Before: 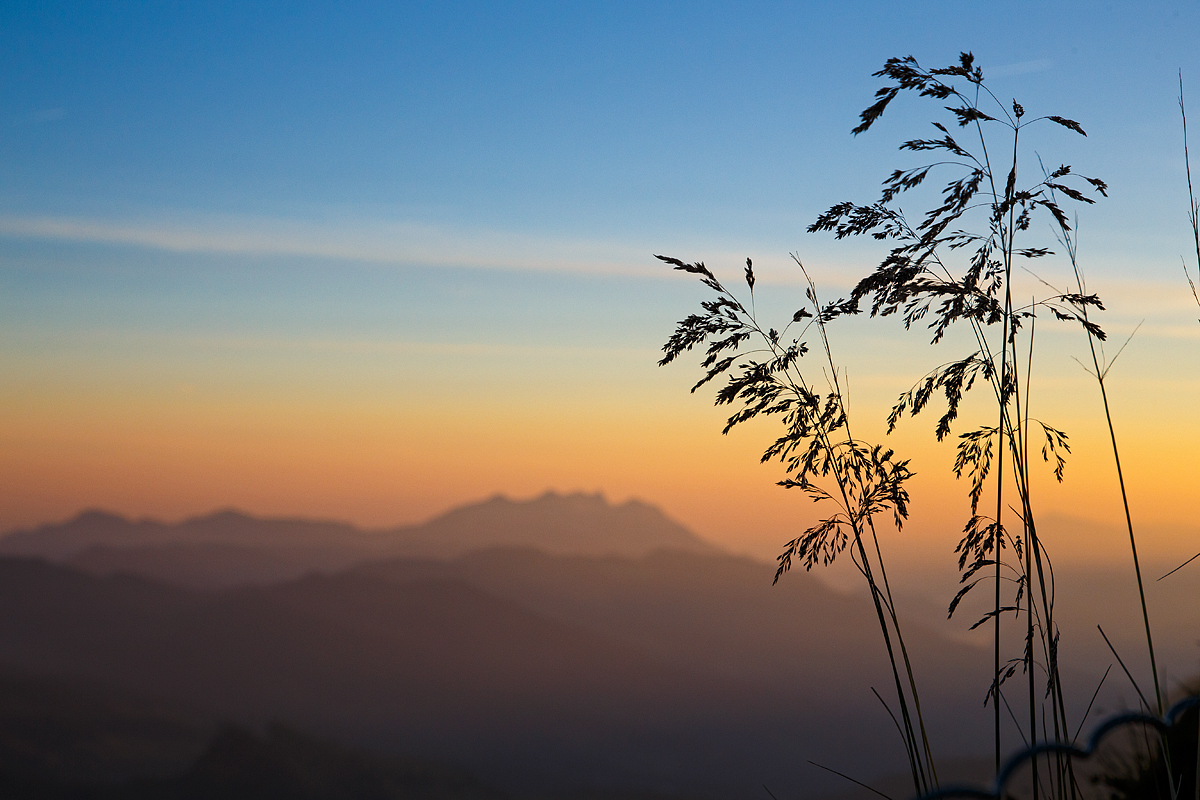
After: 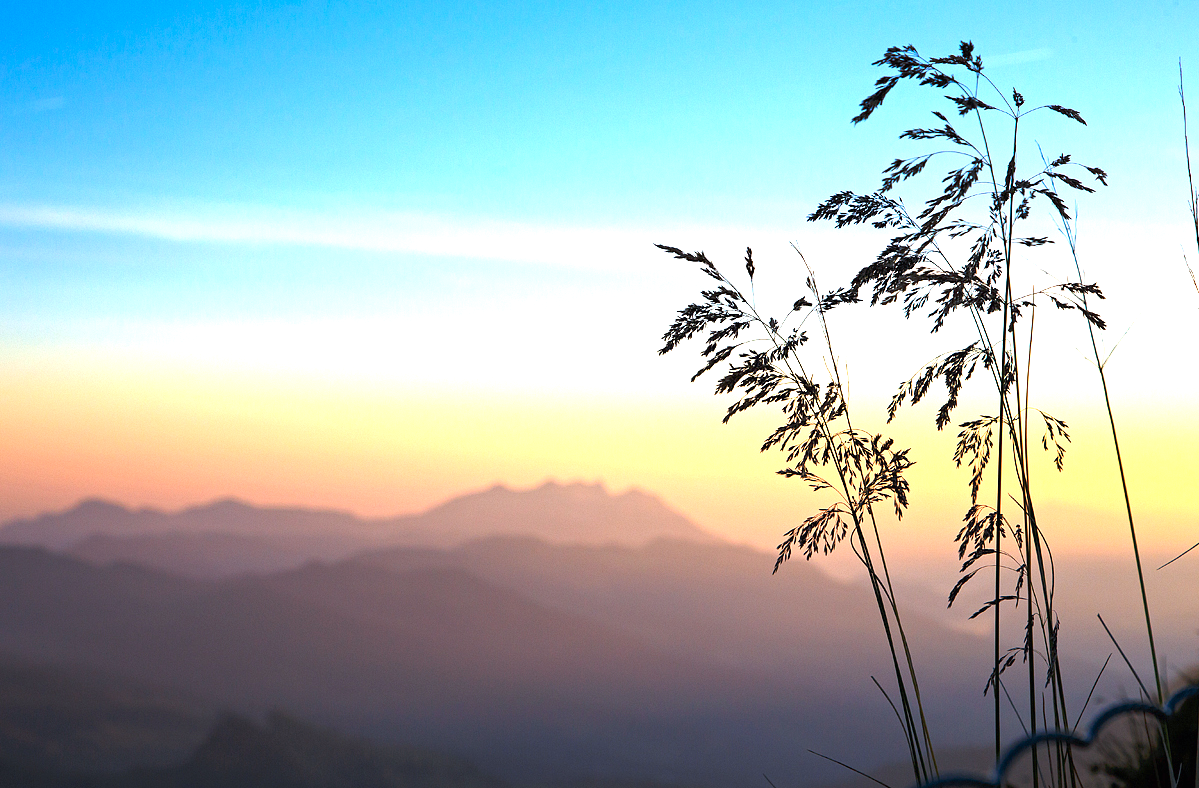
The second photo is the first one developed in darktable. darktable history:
crop: top 1.467%, right 0.055%
tone equalizer: on, module defaults
exposure: black level correction 0, exposure 1.502 EV, compensate exposure bias true, compensate highlight preservation false
color calibration: x 0.372, y 0.386, temperature 4286.8 K
